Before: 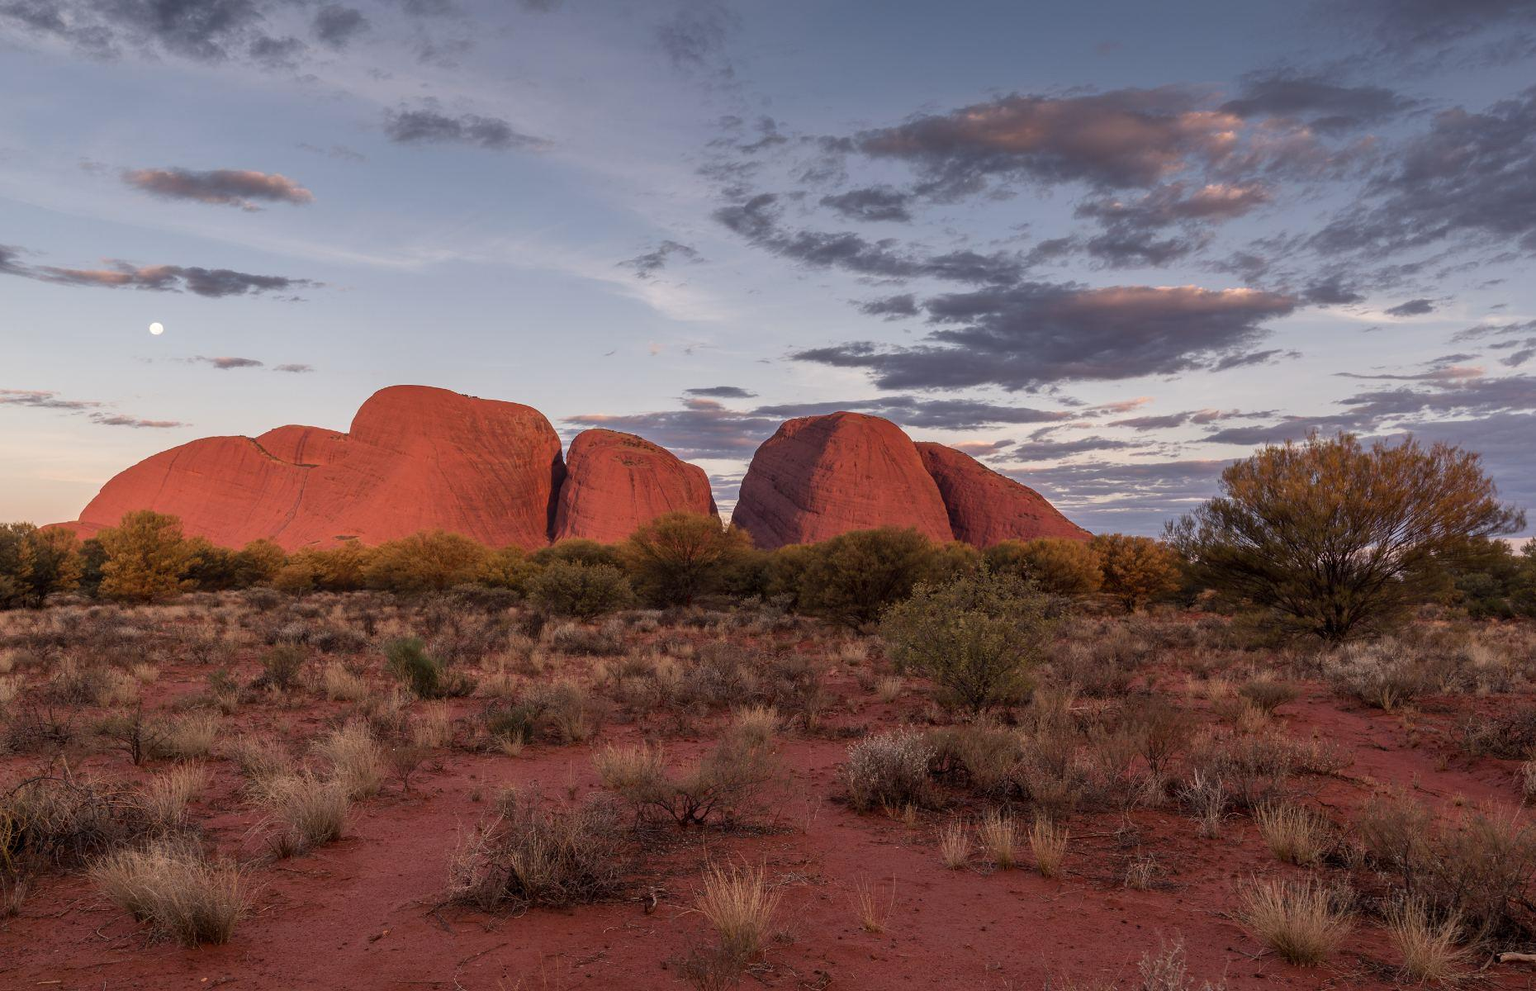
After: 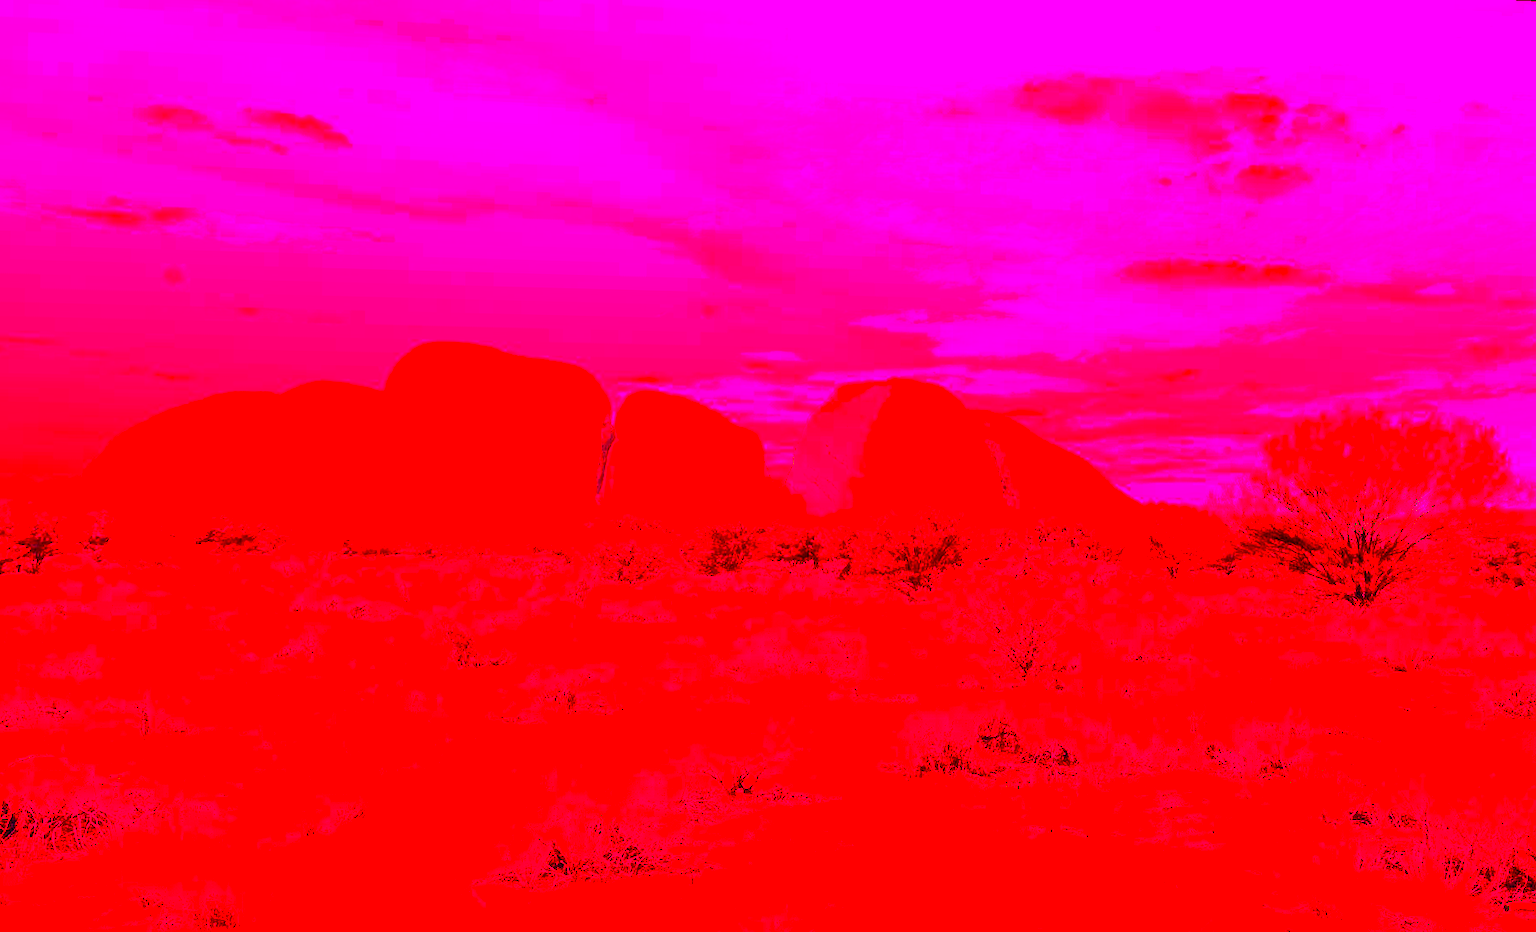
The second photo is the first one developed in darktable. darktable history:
white balance: red 4.26, blue 1.802
contrast brightness saturation: contrast 1, brightness 1, saturation 1
tone curve: curves: ch0 [(0, 0) (0.087, 0.054) (0.281, 0.245) (0.506, 0.526) (0.8, 0.824) (0.994, 0.955)]; ch1 [(0, 0) (0.27, 0.195) (0.406, 0.435) (0.452, 0.474) (0.495, 0.5) (0.514, 0.508) (0.537, 0.556) (0.654, 0.689) (1, 1)]; ch2 [(0, 0) (0.269, 0.299) (0.459, 0.441) (0.498, 0.499) (0.523, 0.52) (0.551, 0.549) (0.633, 0.625) (0.659, 0.681) (0.718, 0.764) (1, 1)], color space Lab, independent channels, preserve colors none
local contrast: detail 130%
rotate and perspective: rotation 0.679°, lens shift (horizontal) 0.136, crop left 0.009, crop right 0.991, crop top 0.078, crop bottom 0.95
color calibration: illuminant as shot in camera, x 0.358, y 0.373, temperature 4628.91 K
